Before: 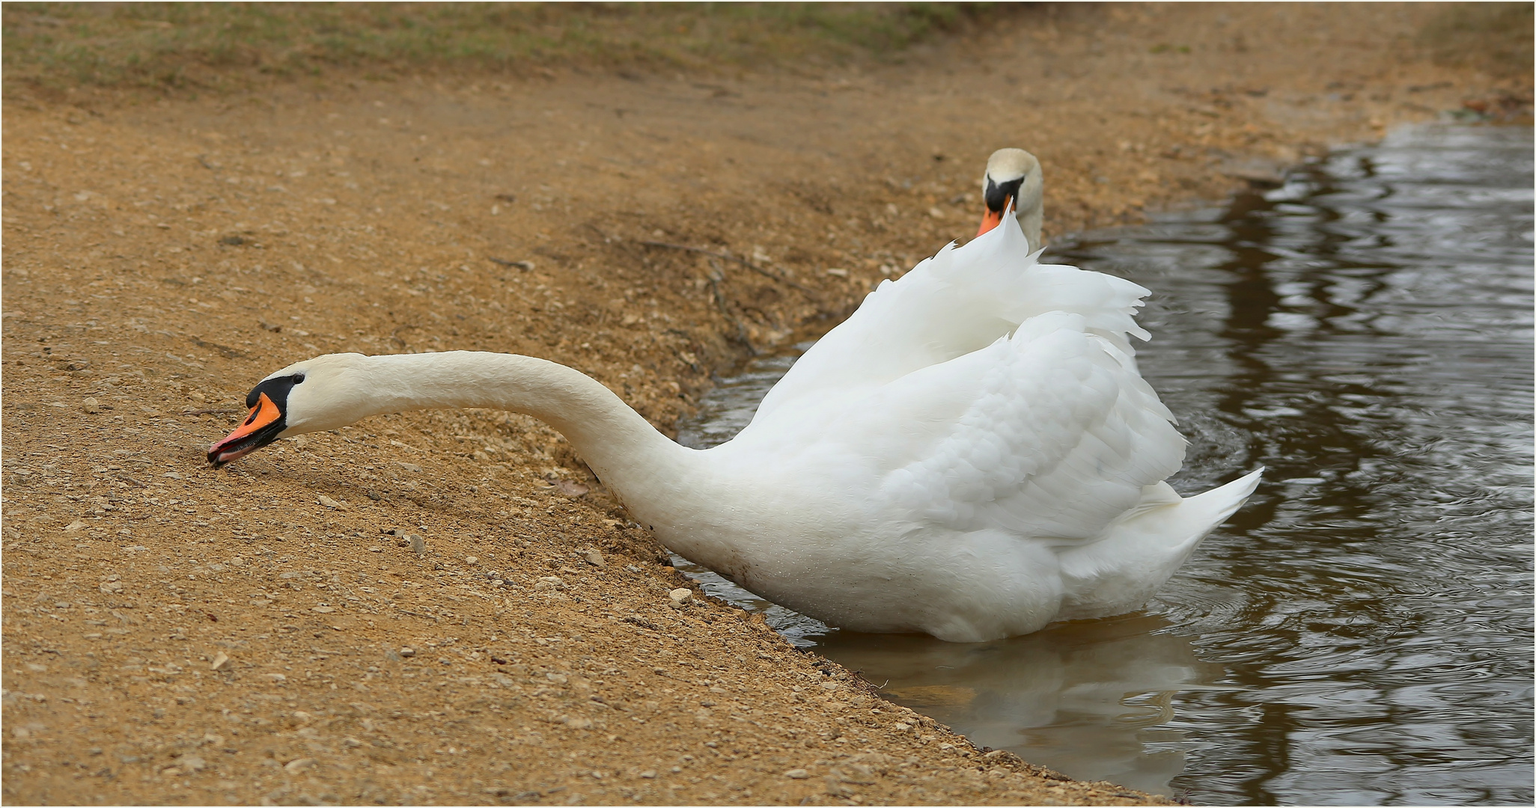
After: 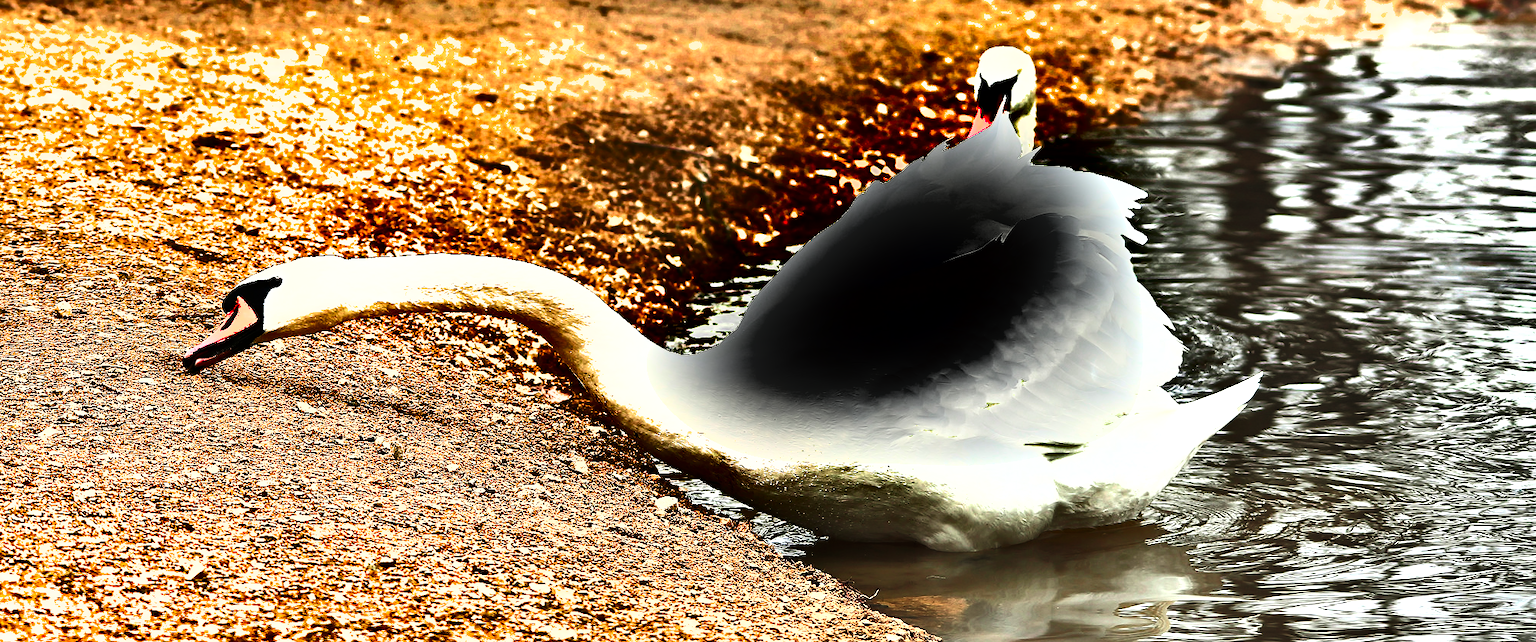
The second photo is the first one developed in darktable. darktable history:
levels: levels [0.129, 0.519, 0.867]
contrast brightness saturation: contrast 0.211, brightness -0.108, saturation 0.207
exposure: black level correction -0.024, exposure 1.394 EV, compensate highlight preservation false
shadows and highlights: shadows 20.88, highlights -80.74, soften with gaussian
crop and rotate: left 1.868%, top 12.81%, right 0.213%, bottom 9.255%
tone curve: curves: ch0 [(0, 0) (0.059, 0.027) (0.162, 0.125) (0.304, 0.279) (0.547, 0.532) (0.828, 0.815) (1, 0.983)]; ch1 [(0, 0) (0.23, 0.166) (0.34, 0.298) (0.371, 0.334) (0.435, 0.408) (0.477, 0.469) (0.499, 0.498) (0.529, 0.544) (0.559, 0.587) (0.743, 0.798) (1, 1)]; ch2 [(0, 0) (0.431, 0.414) (0.498, 0.503) (0.524, 0.531) (0.568, 0.567) (0.6, 0.597) (0.643, 0.631) (0.74, 0.721) (1, 1)], color space Lab, independent channels, preserve colors none
